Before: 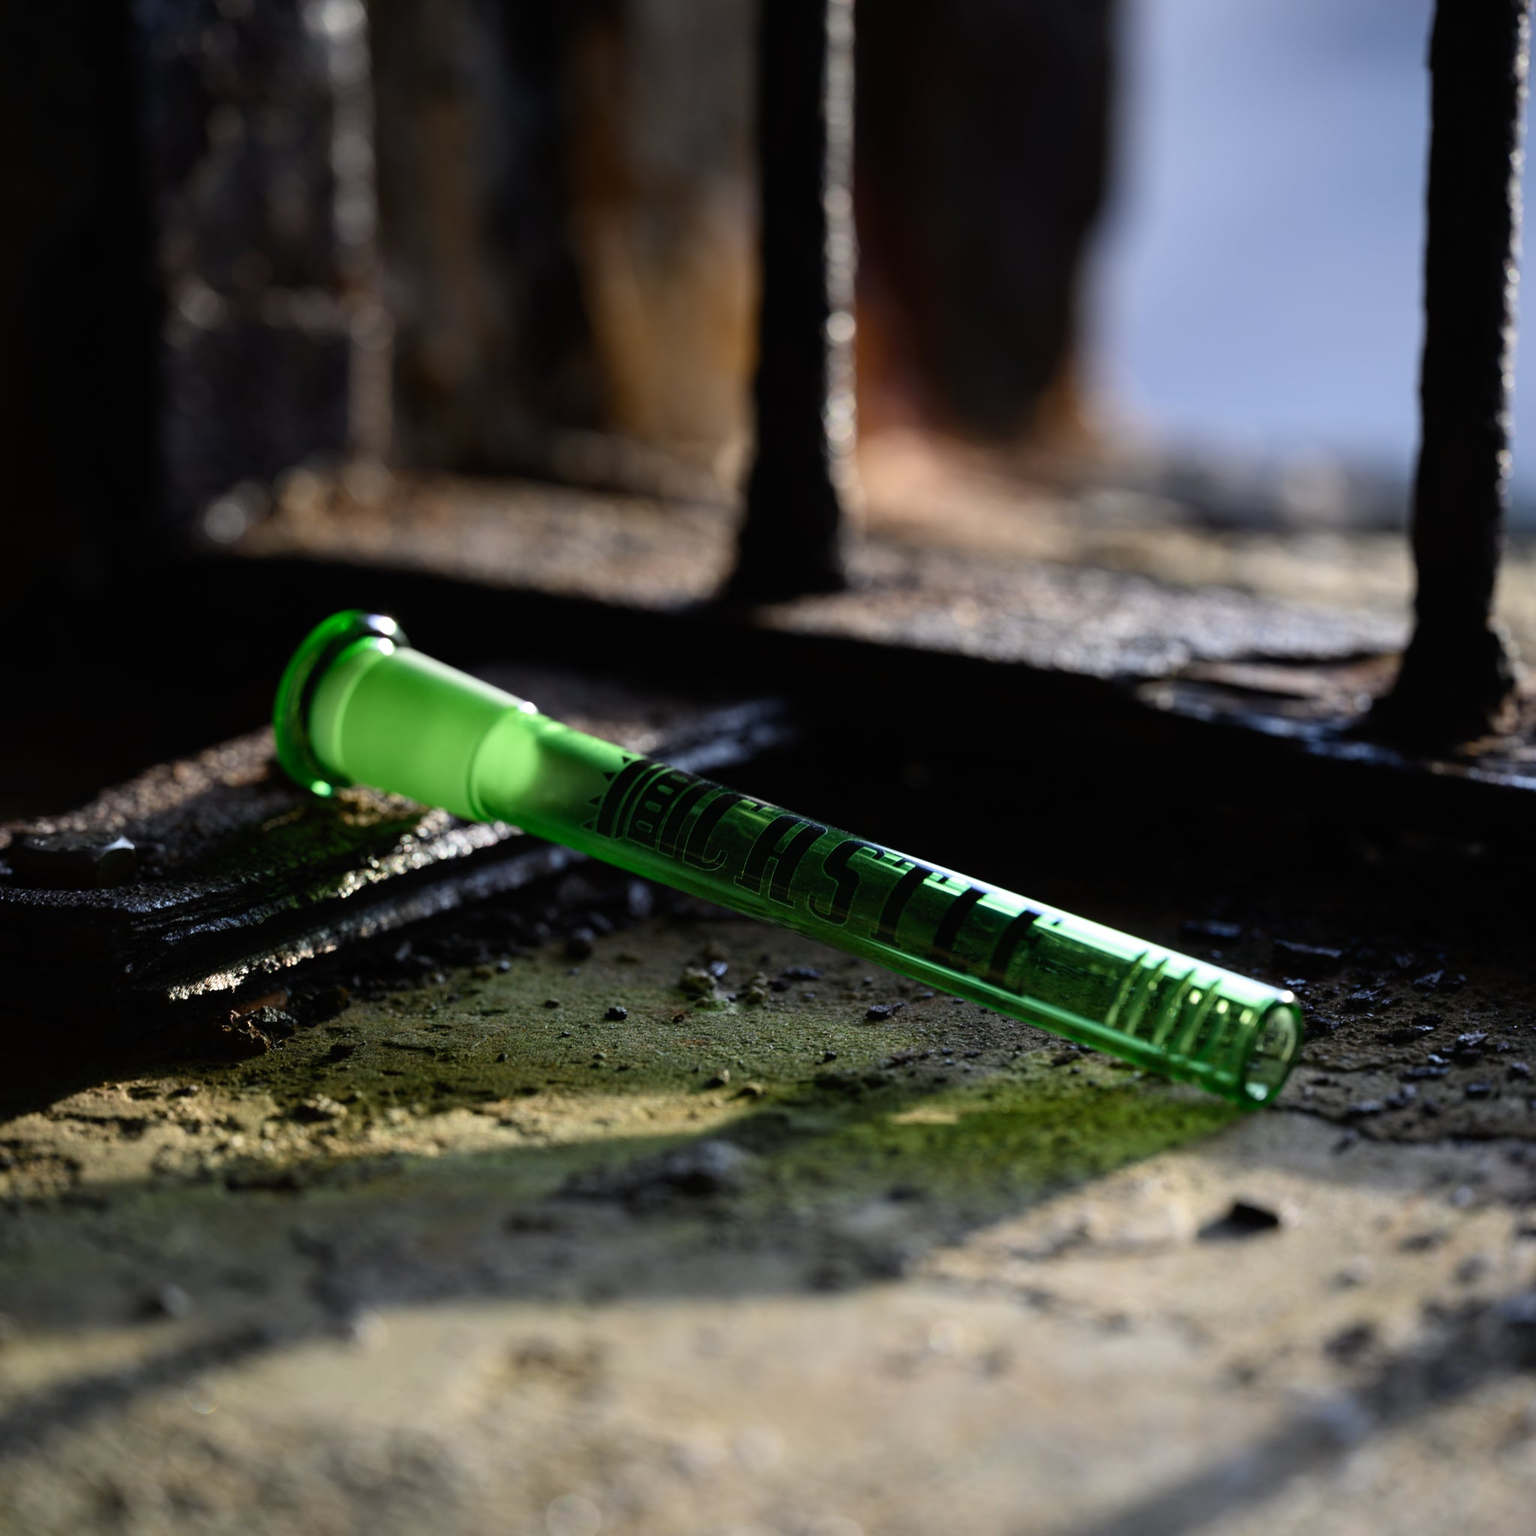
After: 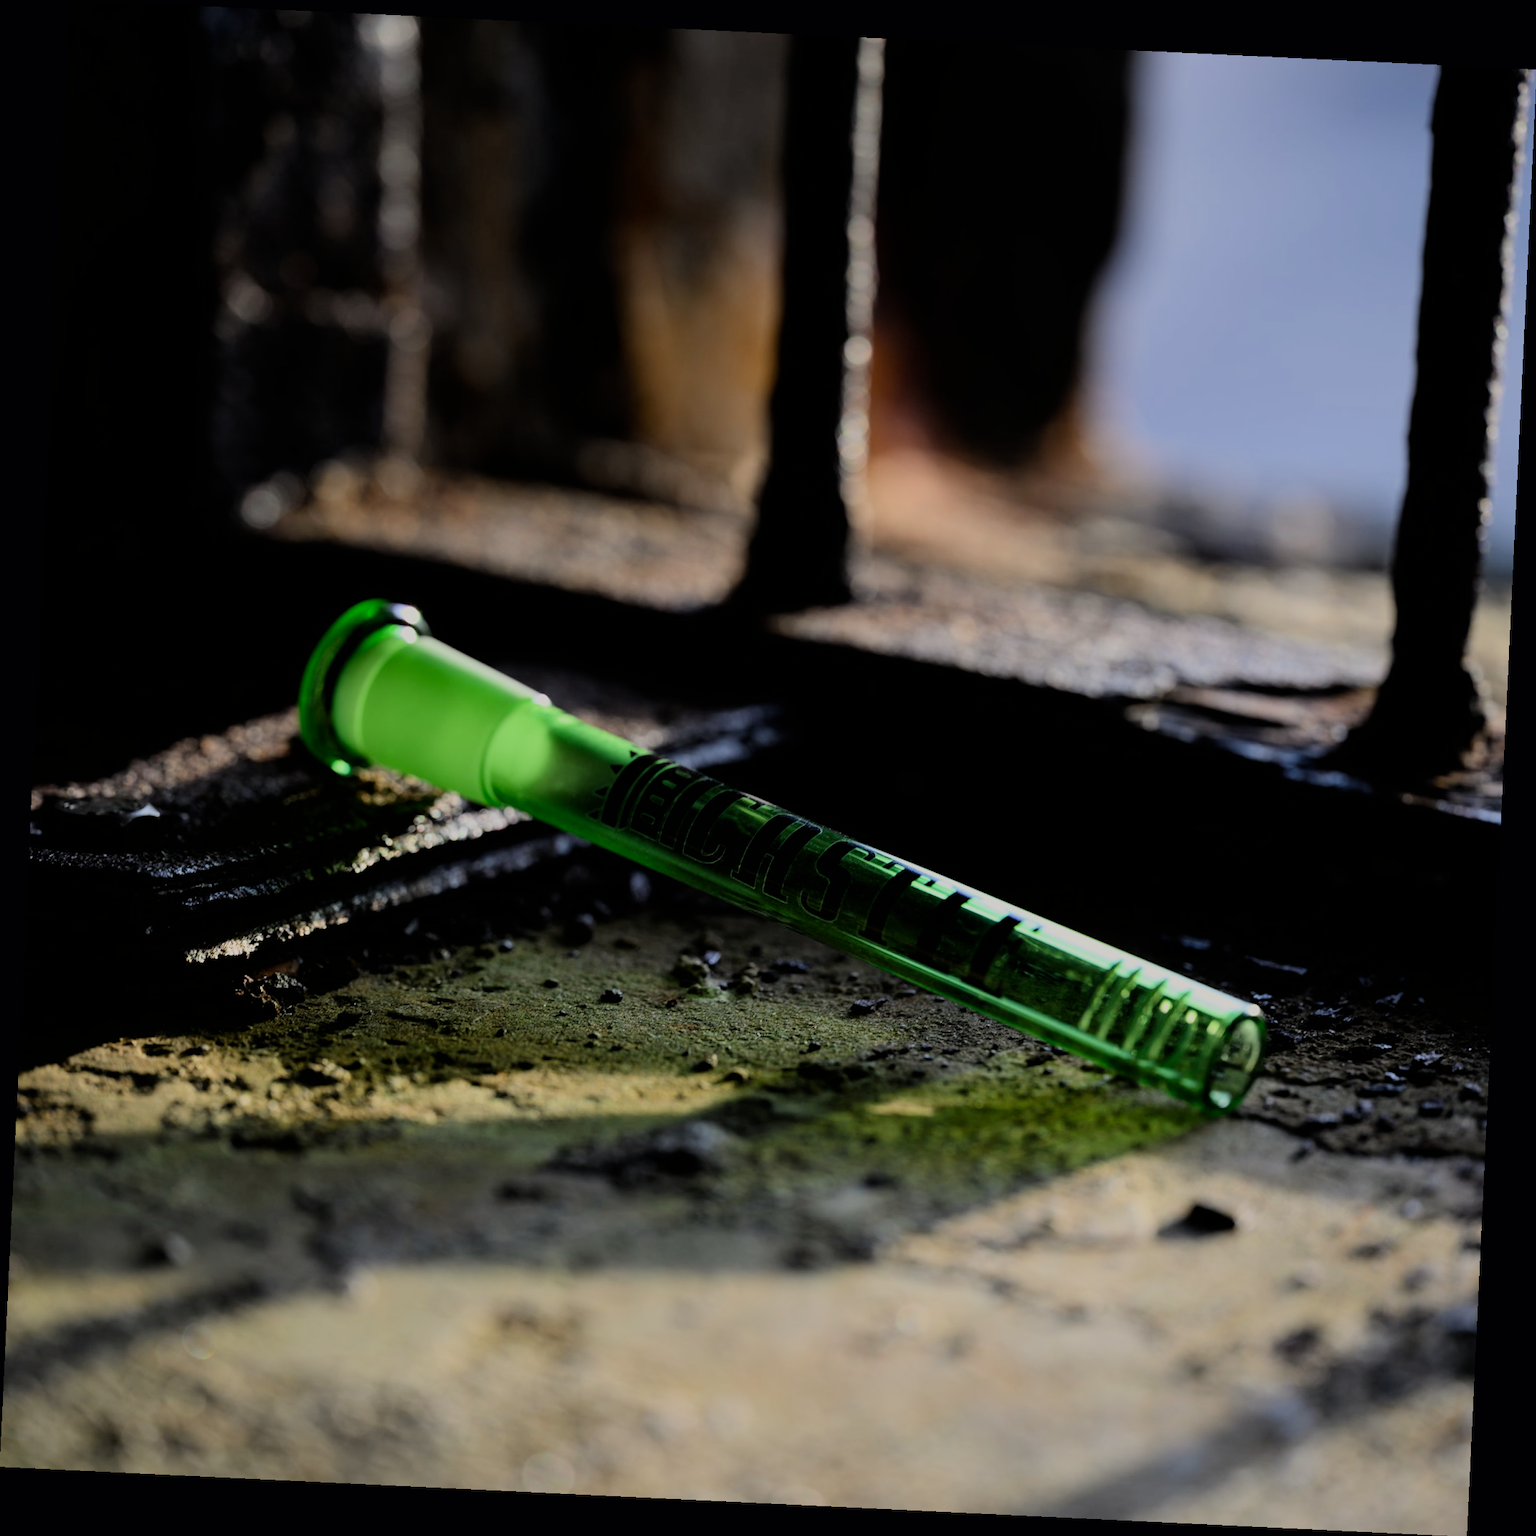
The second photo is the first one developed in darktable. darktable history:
crop and rotate: angle -2.73°
color correction: highlights a* 0.531, highlights b* 2.81, saturation 1.07
filmic rgb: black relative exposure -6.9 EV, white relative exposure 5.66 EV, threshold 2.98 EV, hardness 2.86, color science v6 (2022), enable highlight reconstruction true
